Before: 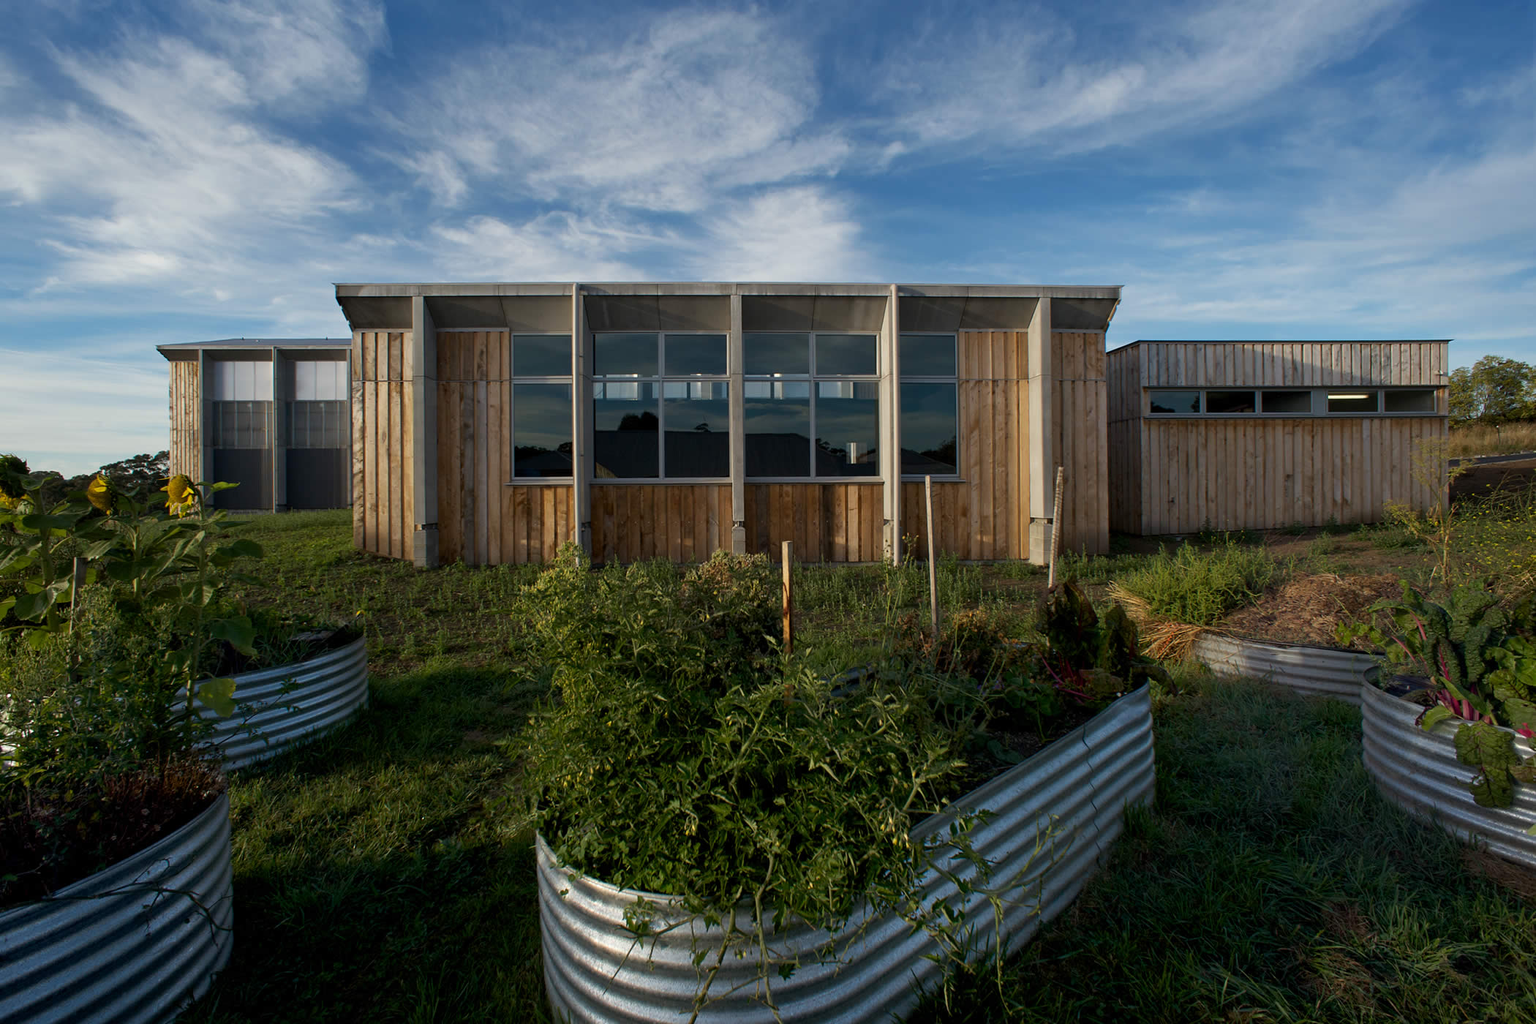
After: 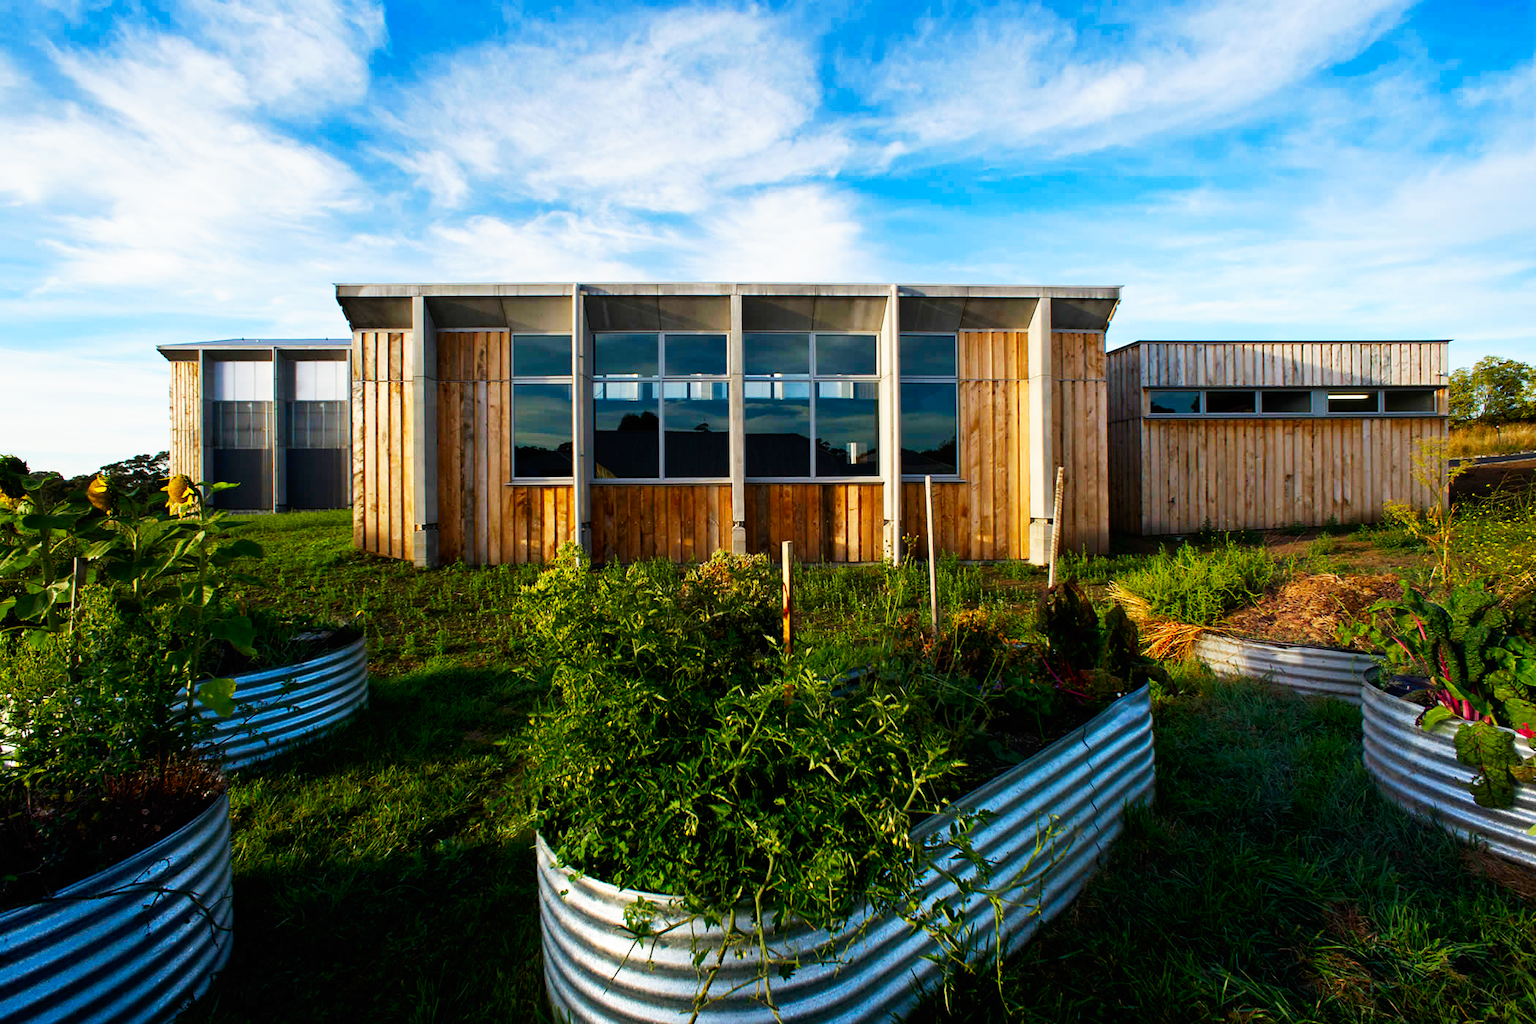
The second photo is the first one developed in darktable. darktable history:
color correction: saturation 1.34
base curve: curves: ch0 [(0, 0) (0.007, 0.004) (0.027, 0.03) (0.046, 0.07) (0.207, 0.54) (0.442, 0.872) (0.673, 0.972) (1, 1)], preserve colors none
